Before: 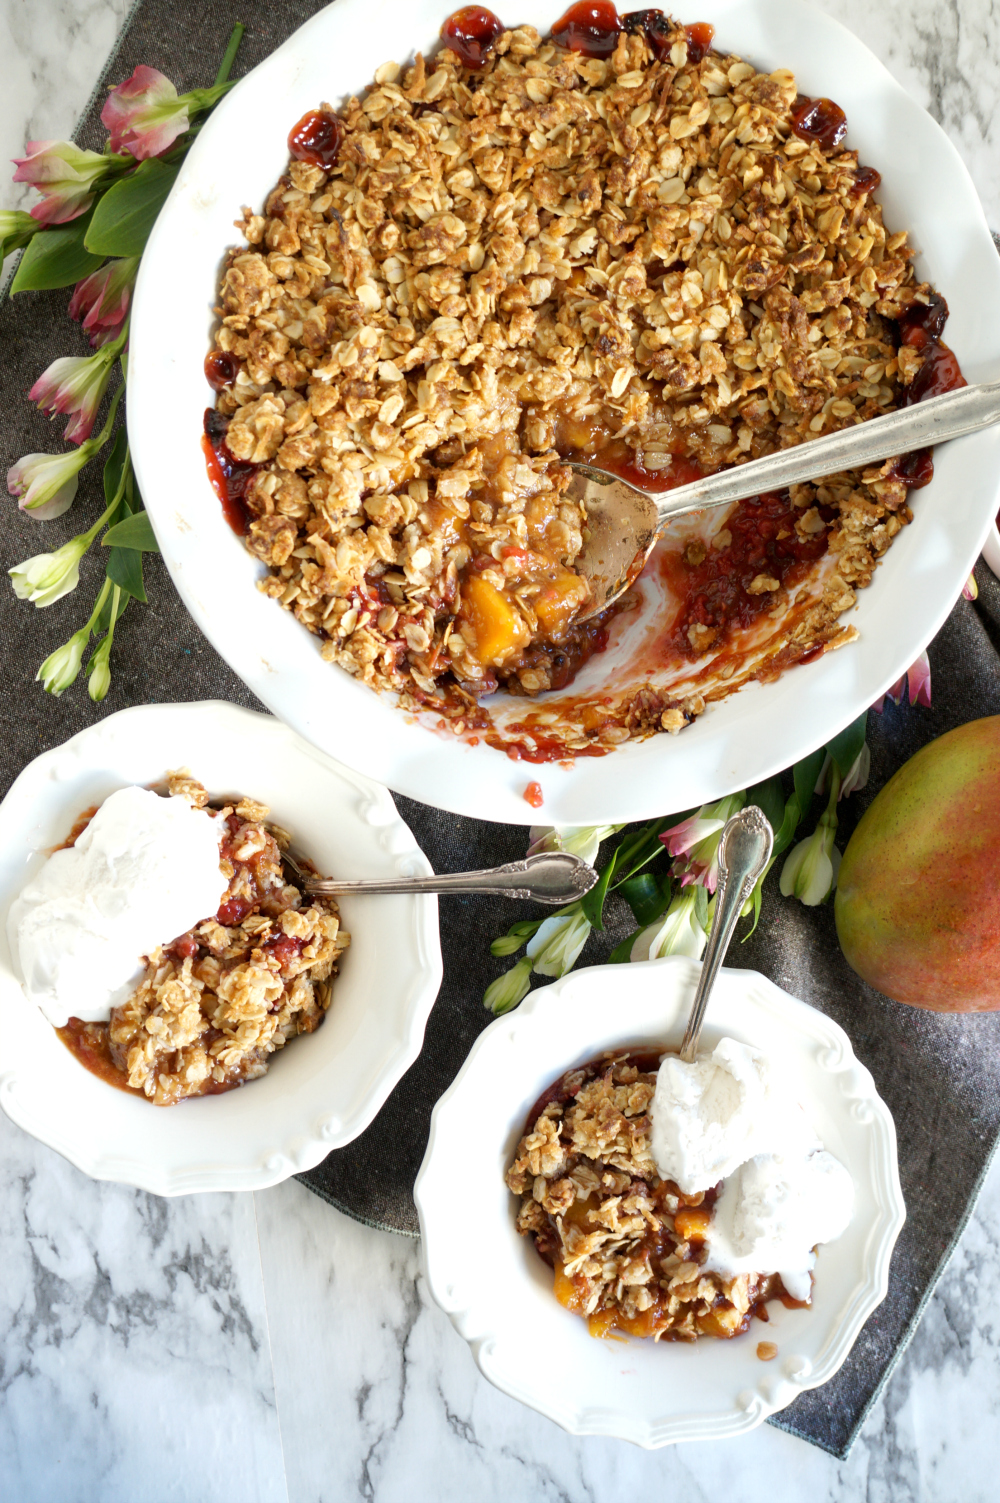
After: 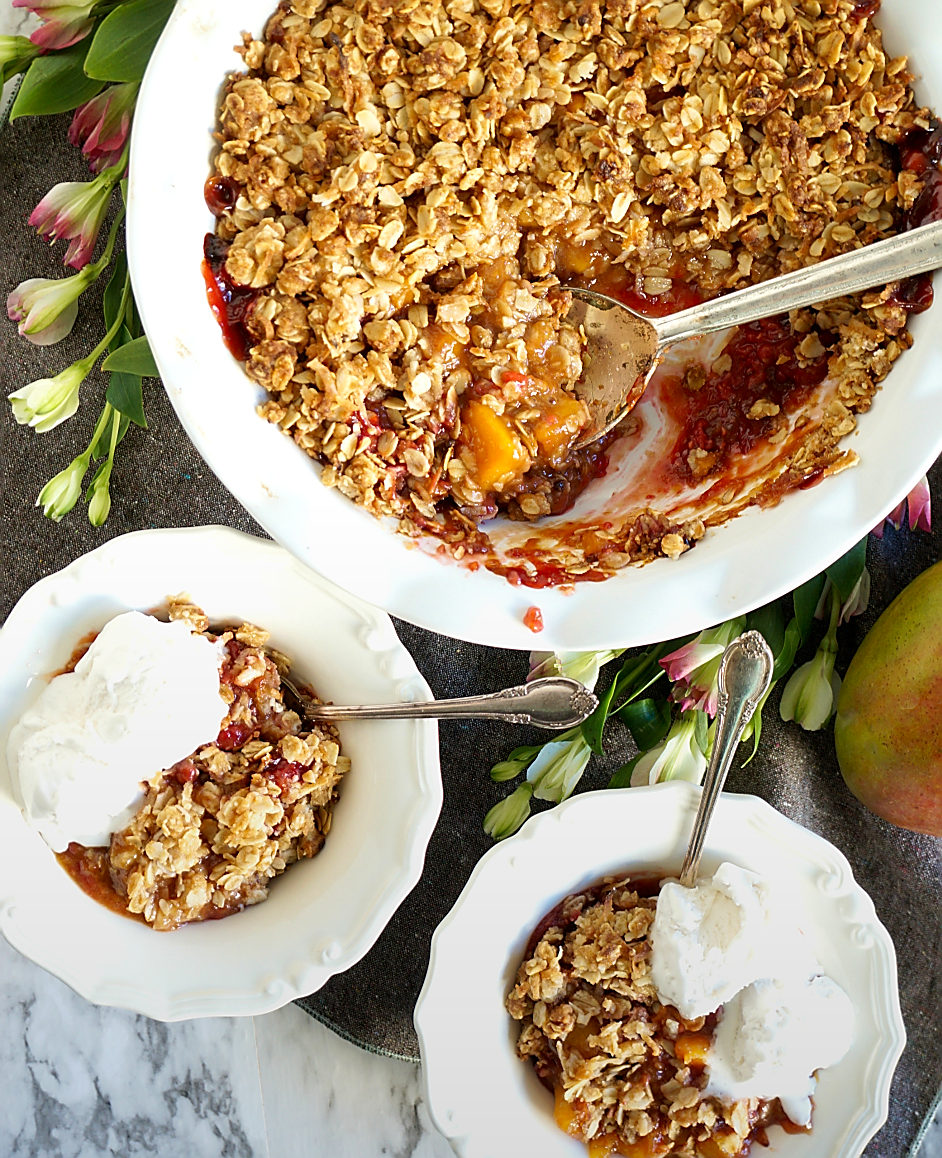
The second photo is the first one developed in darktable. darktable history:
velvia: on, module defaults
crop and rotate: angle 0.03°, top 11.643%, right 5.651%, bottom 11.189%
sharpen: radius 1.4, amount 1.25, threshold 0.7
graduated density: rotation -180°, offset 24.95
color correction: saturation 1.11
